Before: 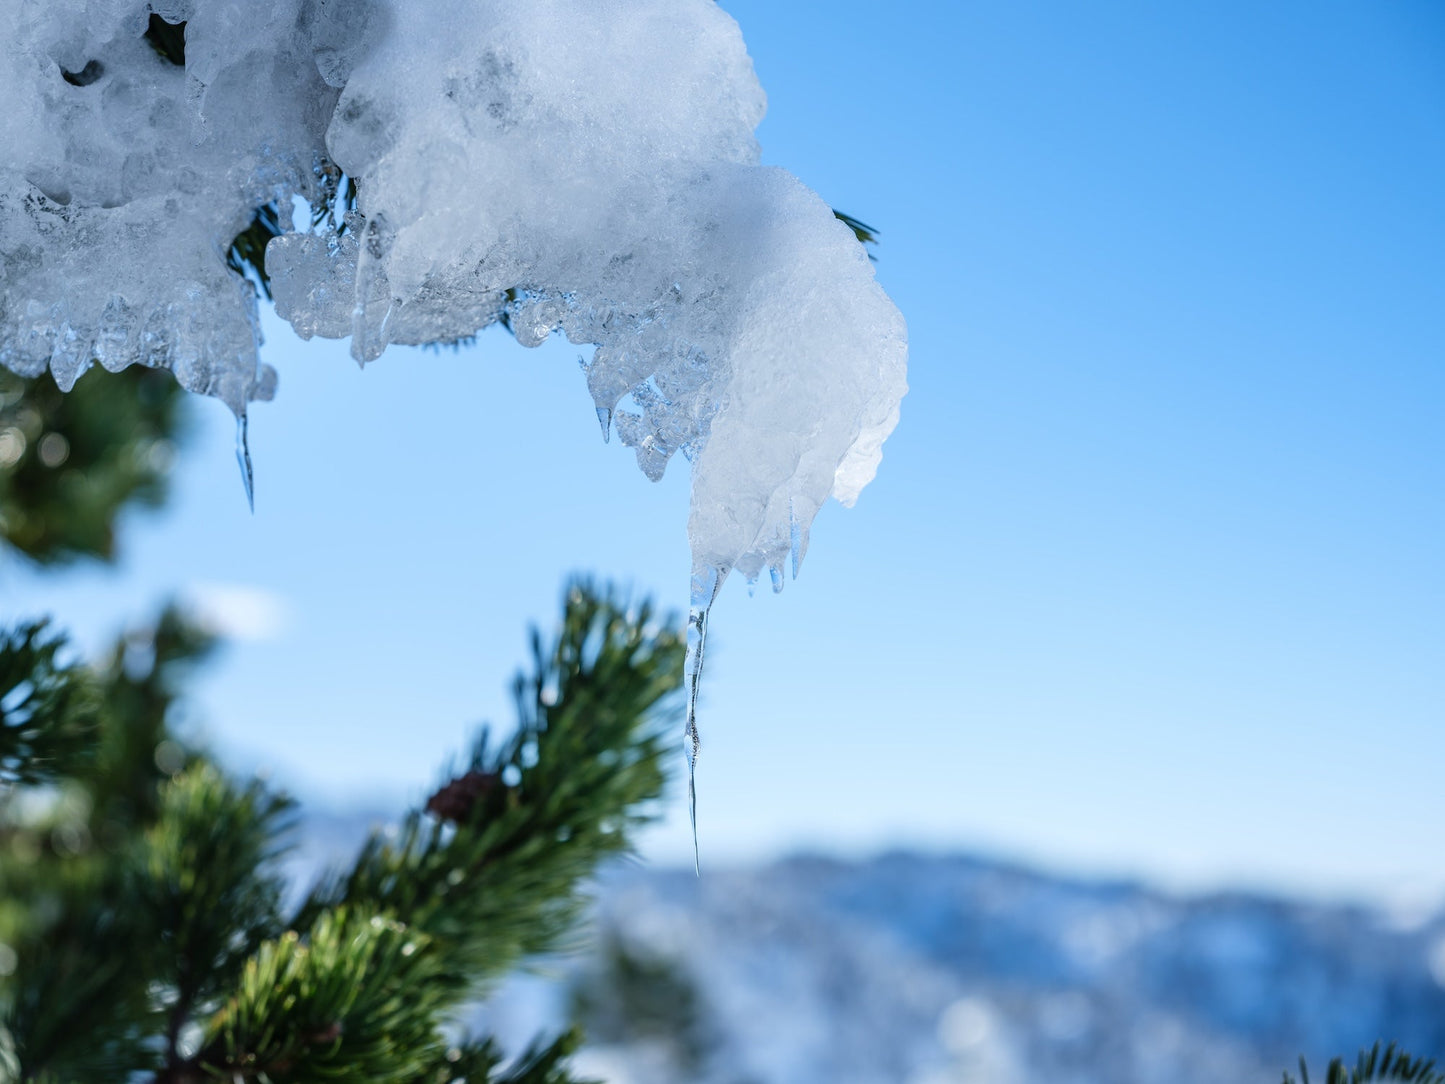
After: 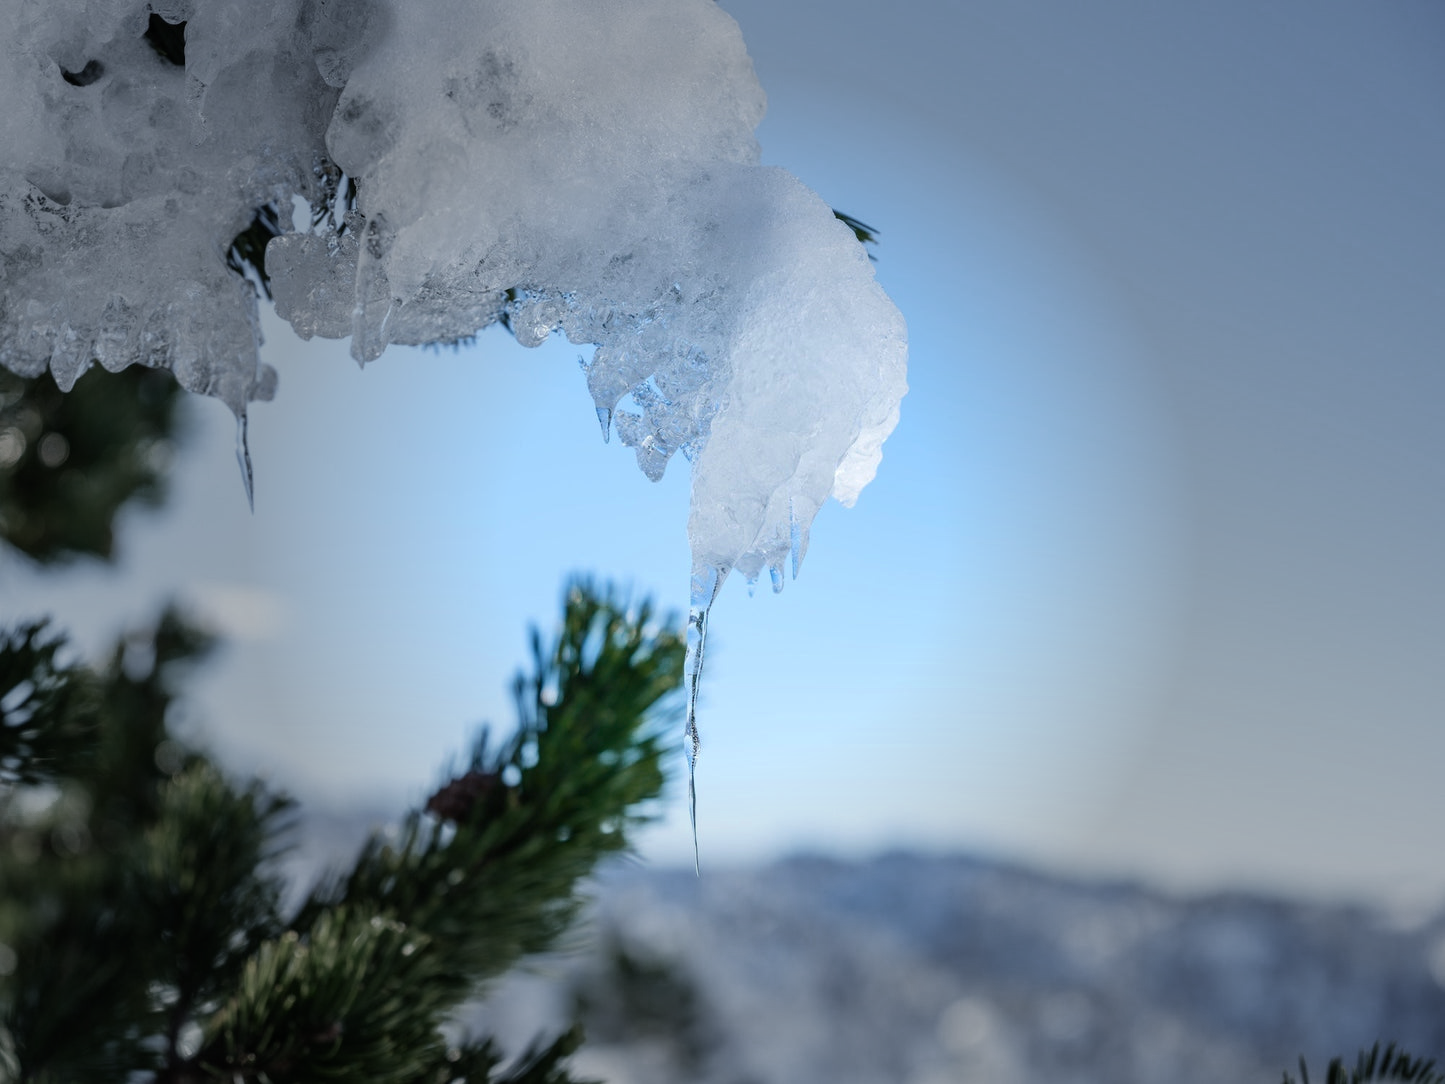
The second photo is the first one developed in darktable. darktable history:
vignetting: fall-off start 30.34%, fall-off radius 35.62%
color zones: curves: ch0 [(0, 0.558) (0.143, 0.548) (0.286, 0.447) (0.429, 0.259) (0.571, 0.5) (0.714, 0.5) (0.857, 0.593) (1, 0.558)]; ch1 [(0, 0.543) (0.01, 0.544) (0.12, 0.492) (0.248, 0.458) (0.5, 0.534) (0.748, 0.5) (0.99, 0.469) (1, 0.543)]; ch2 [(0, 0.507) (0.143, 0.522) (0.286, 0.505) (0.429, 0.5) (0.571, 0.5) (0.714, 0.5) (0.857, 0.5) (1, 0.507)], mix 42.54%
